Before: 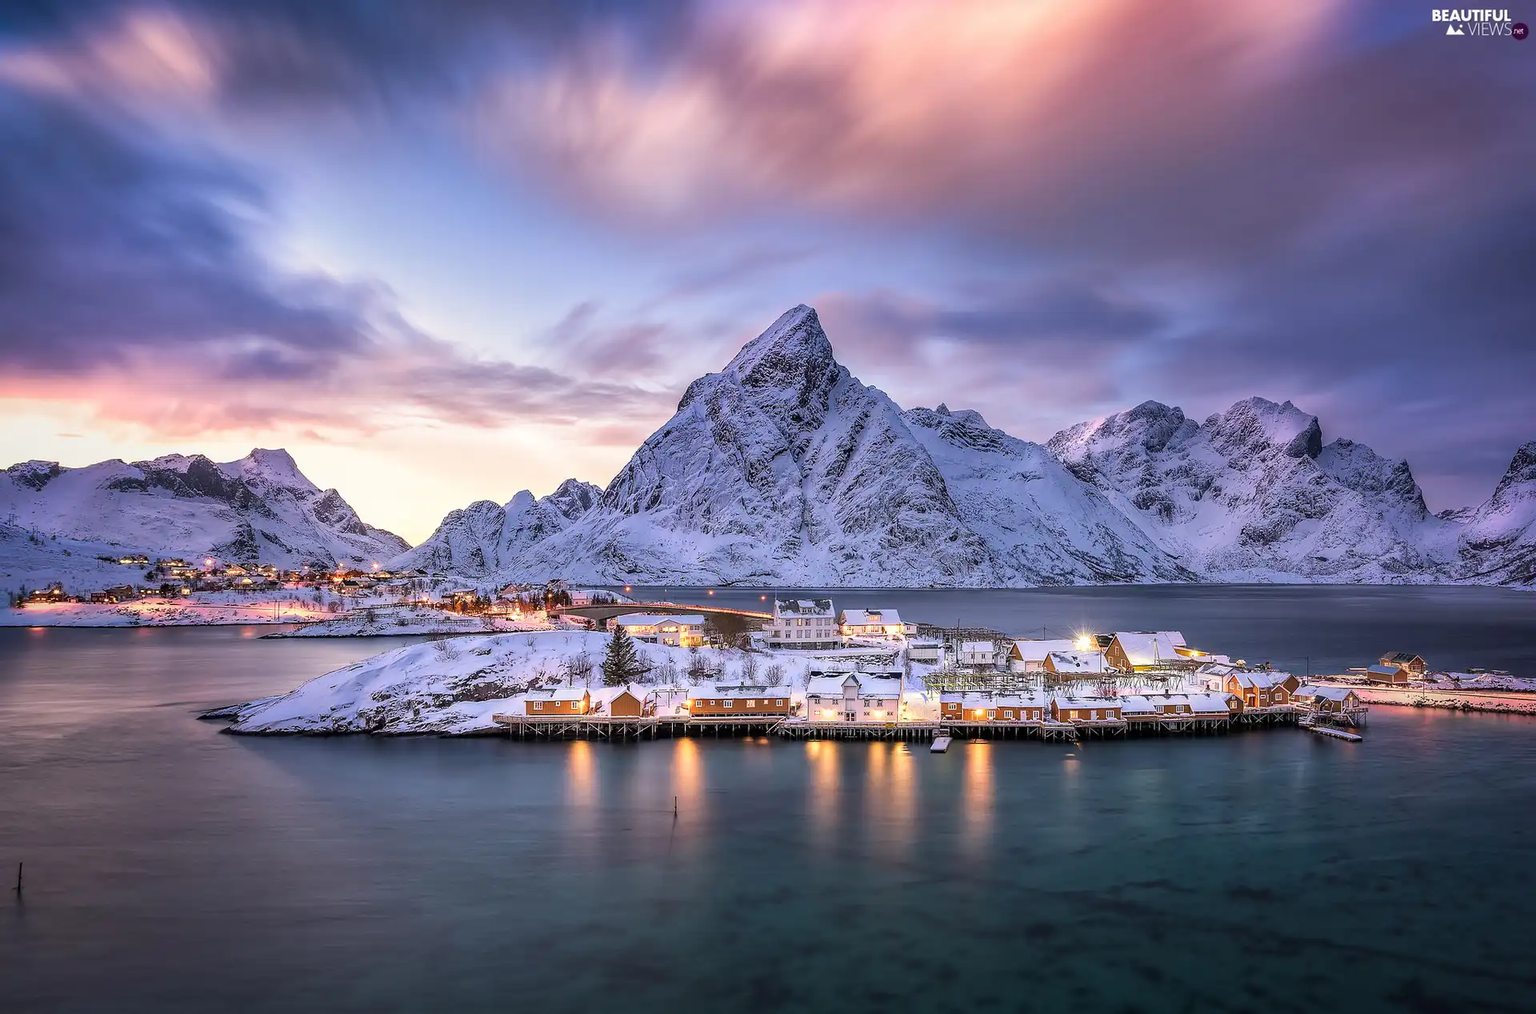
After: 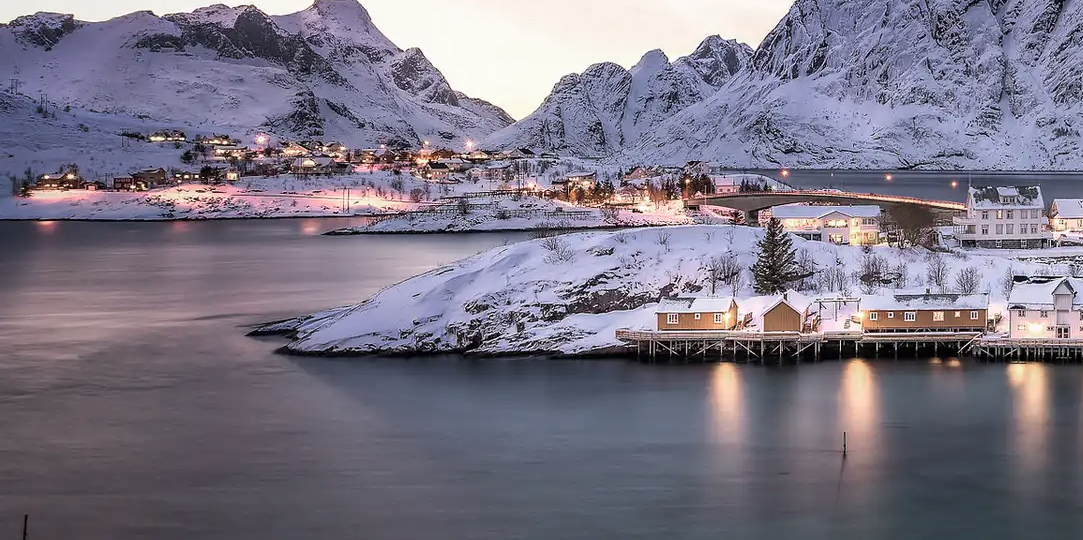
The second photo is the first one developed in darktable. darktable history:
crop: top 44.483%, right 43.593%, bottom 12.892%
color zones: curves: ch0 [(0, 0.559) (0.153, 0.551) (0.229, 0.5) (0.429, 0.5) (0.571, 0.5) (0.714, 0.5) (0.857, 0.5) (1, 0.559)]; ch1 [(0, 0.417) (0.112, 0.336) (0.213, 0.26) (0.429, 0.34) (0.571, 0.35) (0.683, 0.331) (0.857, 0.344) (1, 0.417)]
